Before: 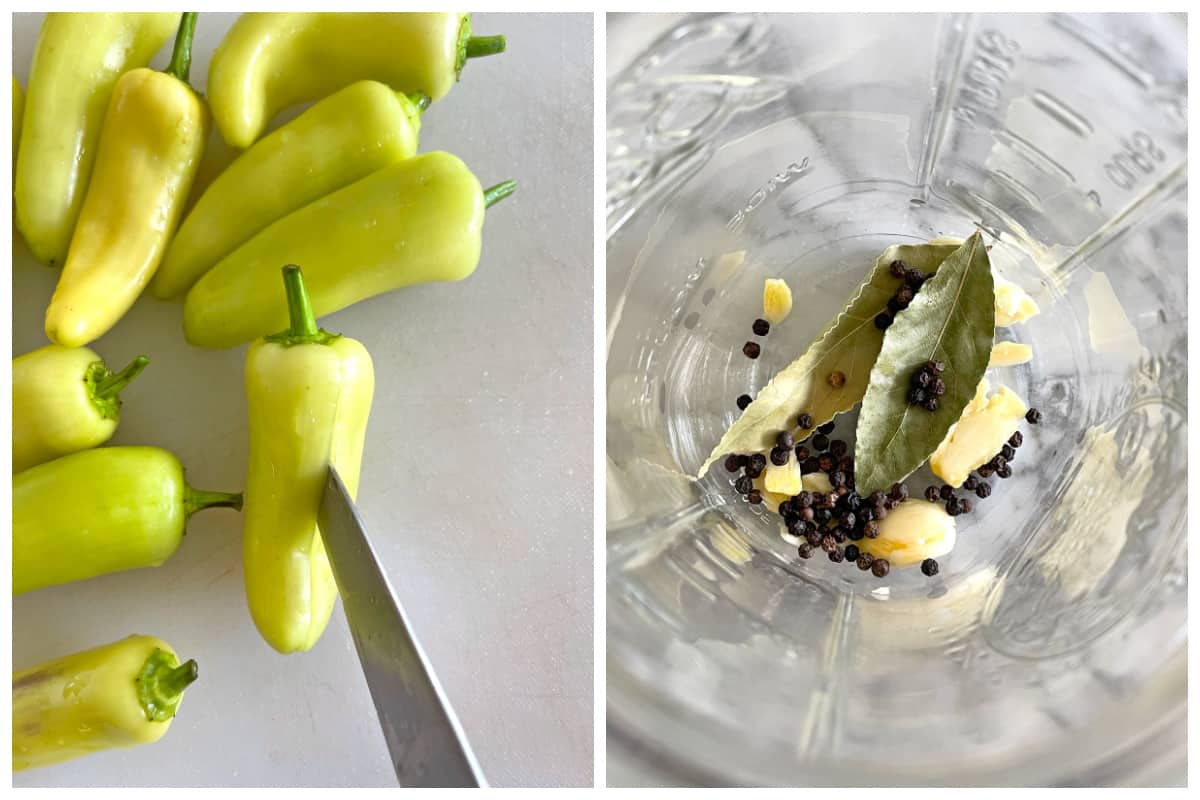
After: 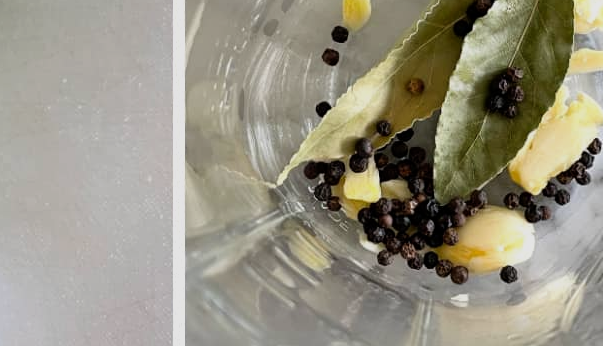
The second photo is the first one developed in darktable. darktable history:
crop: left 35.09%, top 36.668%, right 14.613%, bottom 20.01%
base curve: curves: ch0 [(0, 0) (0.283, 0.295) (1, 1)], preserve colors none
tone equalizer: -8 EV -0.418 EV, -7 EV -0.393 EV, -6 EV -0.319 EV, -5 EV -0.209 EV, -3 EV 0.189 EV, -2 EV 0.358 EV, -1 EV 0.409 EV, +0 EV 0.438 EV
exposure: black level correction 0, exposure -0.804 EV, compensate exposure bias true, compensate highlight preservation false
